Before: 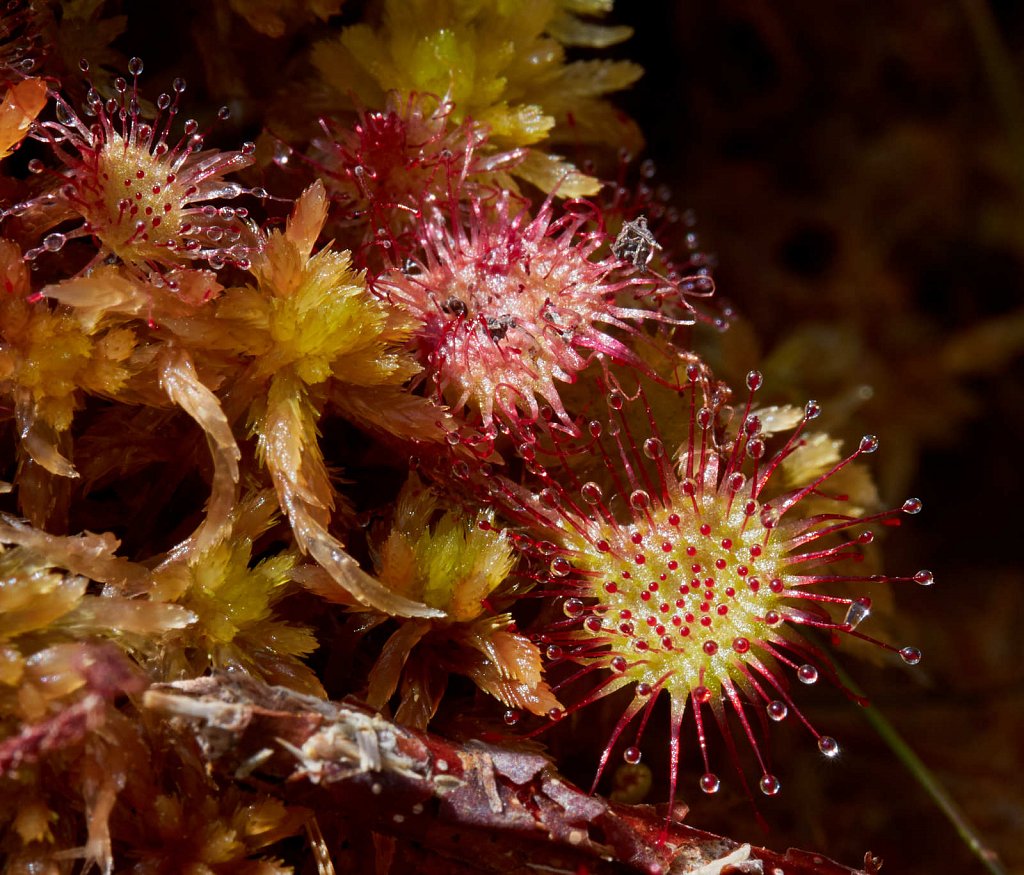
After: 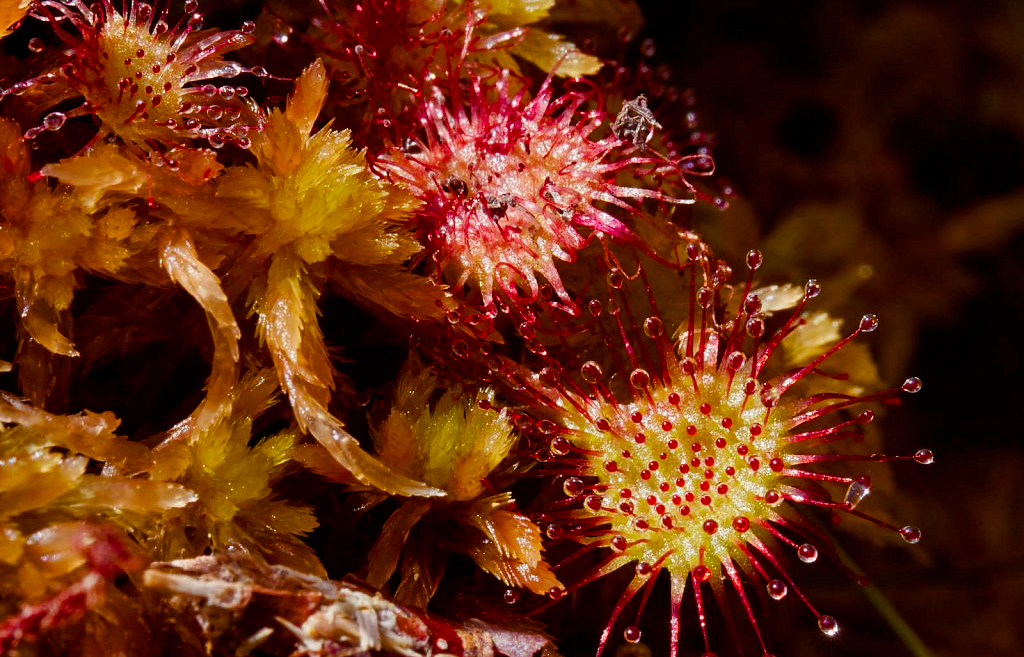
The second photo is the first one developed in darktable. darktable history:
crop: top 13.864%, bottom 10.996%
color balance rgb: power › chroma 1.573%, power › hue 27.42°, perceptual saturation grading › global saturation 20%, perceptual saturation grading › highlights -25.729%, perceptual saturation grading › shadows 50.232%
